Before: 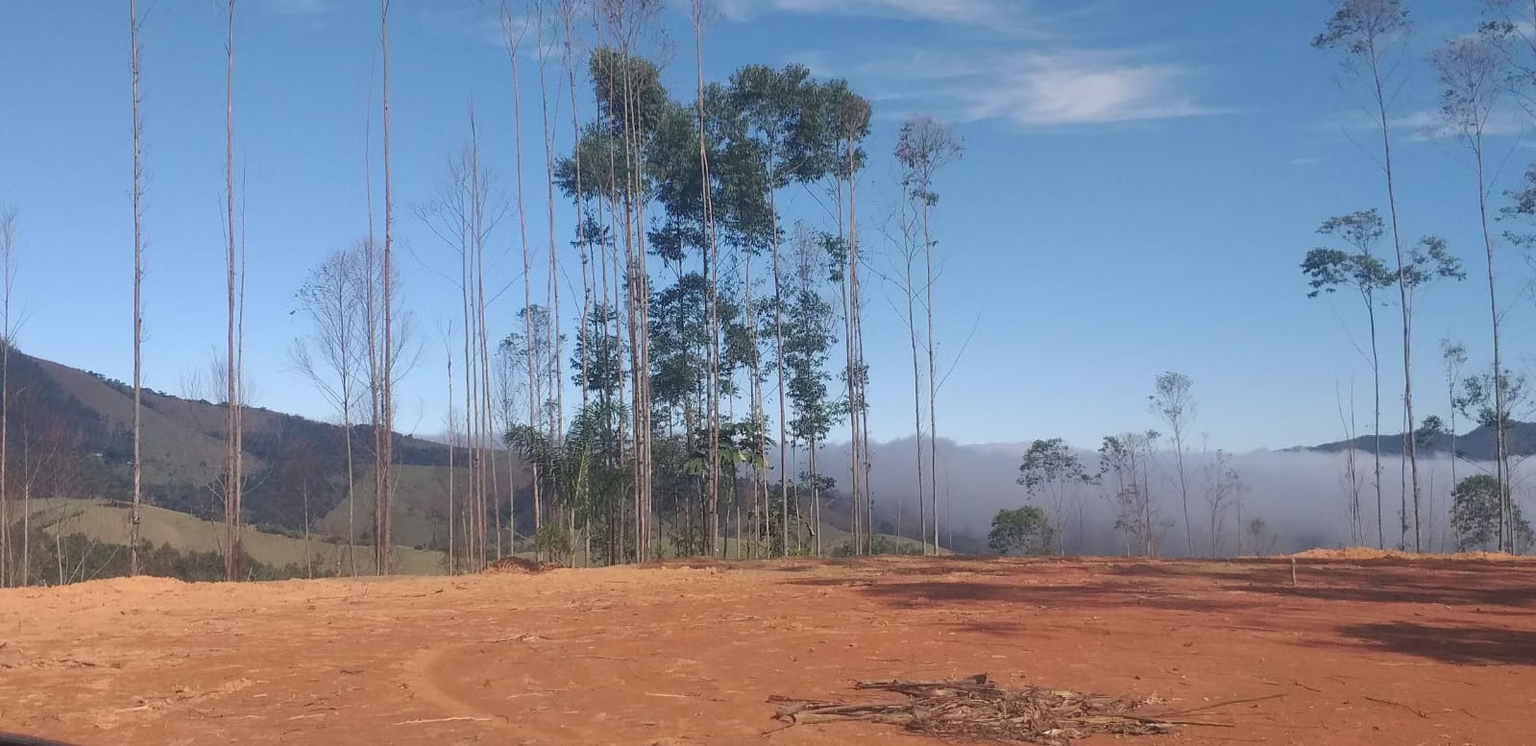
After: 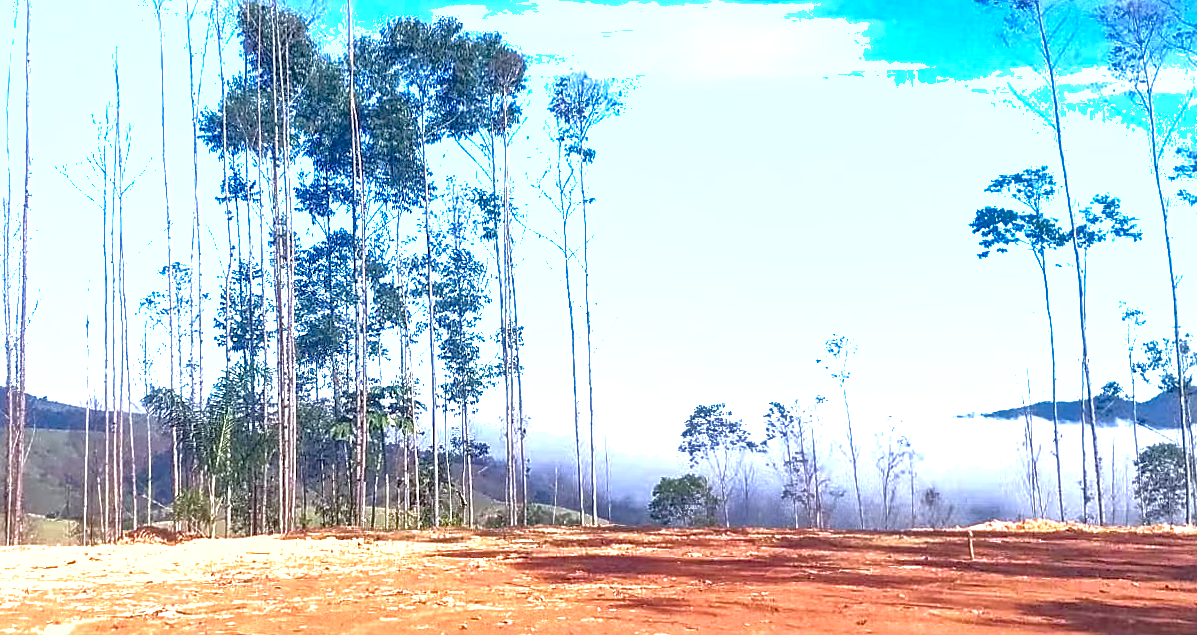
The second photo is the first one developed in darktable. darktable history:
crop: left 23.095%, top 5.827%, bottom 11.854%
color balance rgb: shadows lift › chroma 1%, shadows lift › hue 240.84°, highlights gain › chroma 2%, highlights gain › hue 73.2°, global offset › luminance -0.5%, perceptual saturation grading › global saturation 20%, perceptual saturation grading › highlights -25%, perceptual saturation grading › shadows 50%, global vibrance 25.26%
local contrast: highlights 65%, shadows 54%, detail 169%, midtone range 0.514
exposure: black level correction 0, exposure 1.9 EV, compensate highlight preservation false
white balance: red 0.931, blue 1.11
sharpen: on, module defaults
rotate and perspective: rotation 0.226°, lens shift (vertical) -0.042, crop left 0.023, crop right 0.982, crop top 0.006, crop bottom 0.994
shadows and highlights: on, module defaults
